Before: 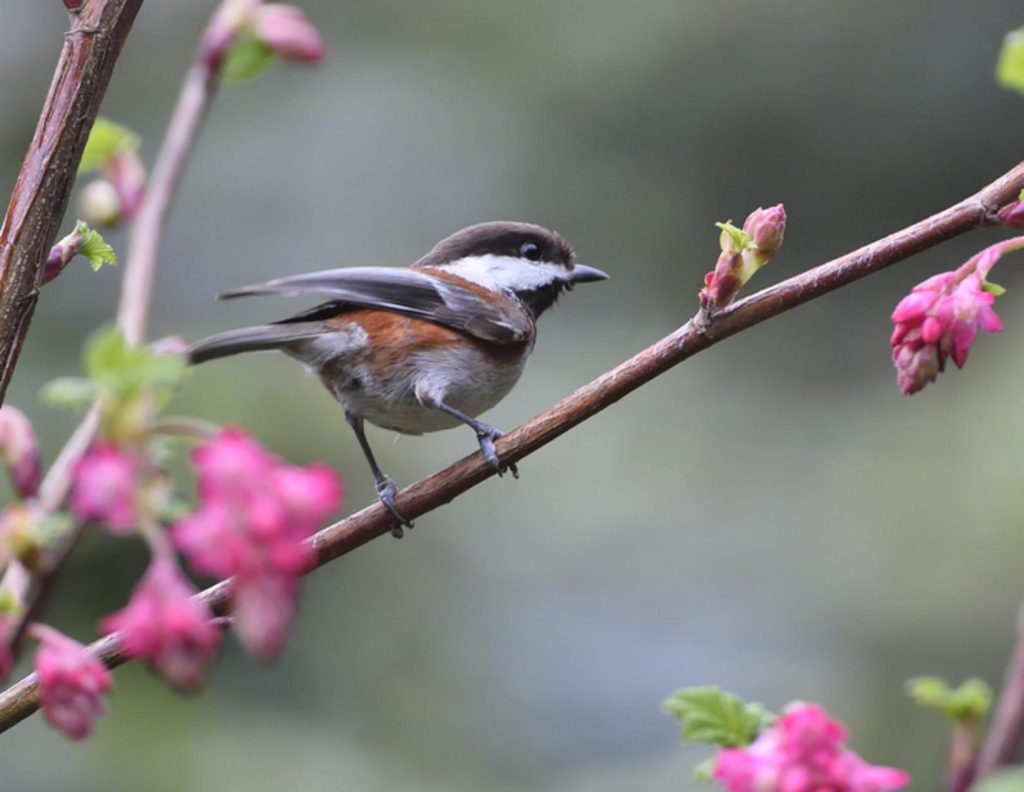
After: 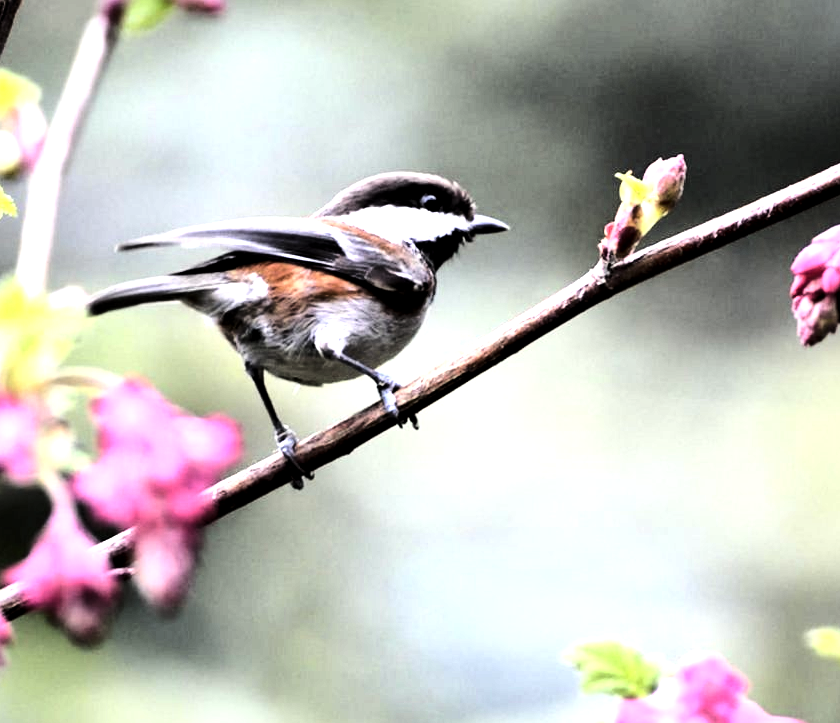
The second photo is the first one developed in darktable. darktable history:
levels: levels [0.044, 0.475, 0.791]
color balance rgb: highlights gain › luminance 5.783%, highlights gain › chroma 1.316%, highlights gain › hue 88.63°, perceptual saturation grading › global saturation 10.462%
tone curve: curves: ch0 [(0, 0) (0.003, 0.001) (0.011, 0.005) (0.025, 0.009) (0.044, 0.014) (0.069, 0.019) (0.1, 0.028) (0.136, 0.039) (0.177, 0.073) (0.224, 0.134) (0.277, 0.218) (0.335, 0.343) (0.399, 0.488) (0.468, 0.608) (0.543, 0.699) (0.623, 0.773) (0.709, 0.819) (0.801, 0.852) (0.898, 0.874) (1, 1)], color space Lab, independent channels
local contrast: mode bilateral grid, contrast 20, coarseness 50, detail 132%, midtone range 0.2
crop: left 9.837%, top 6.232%, right 7.132%, bottom 2.303%
